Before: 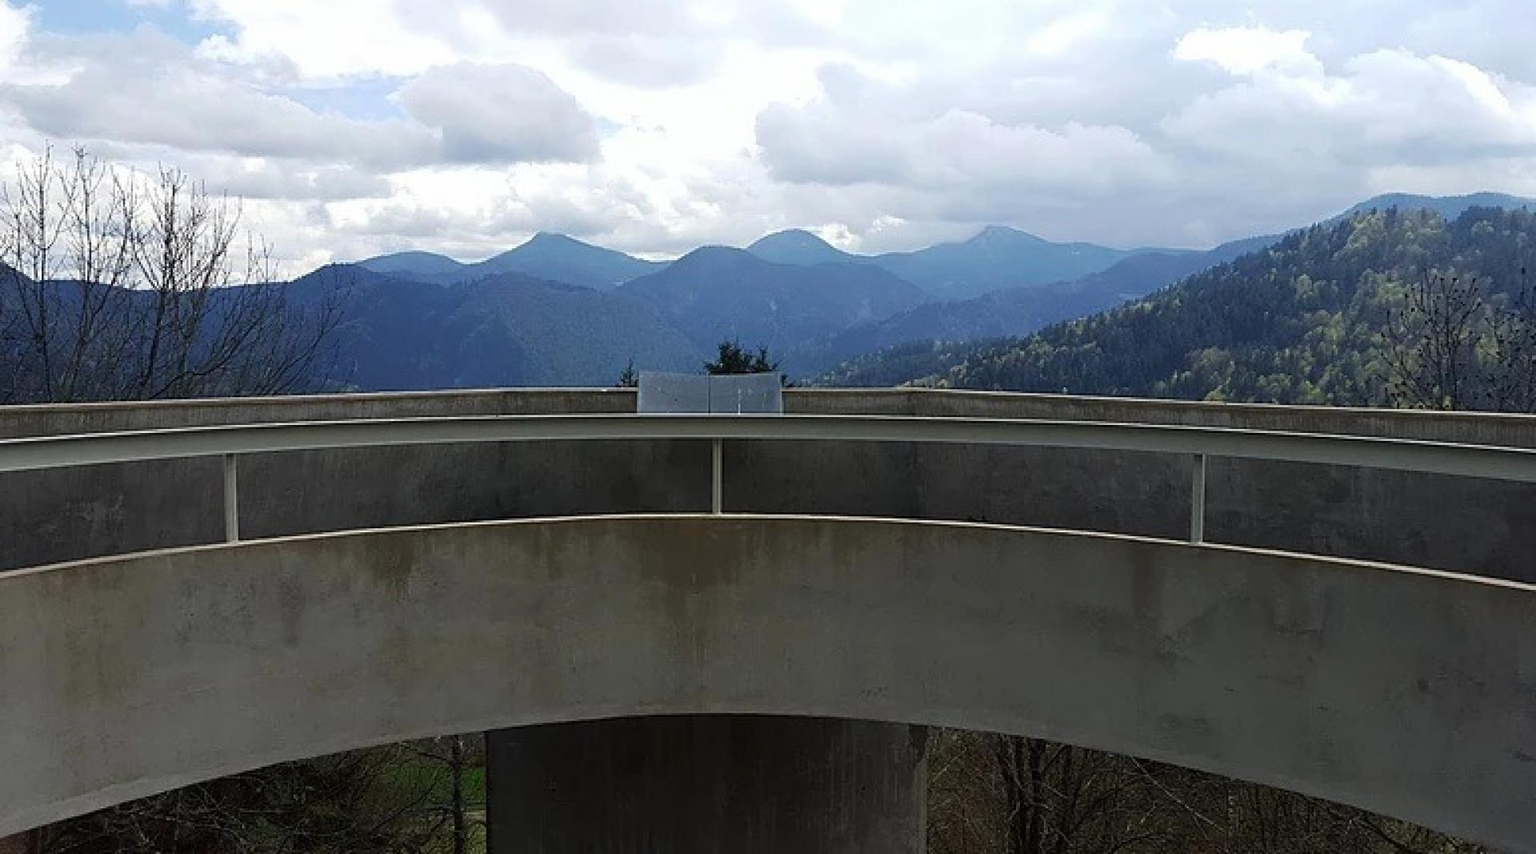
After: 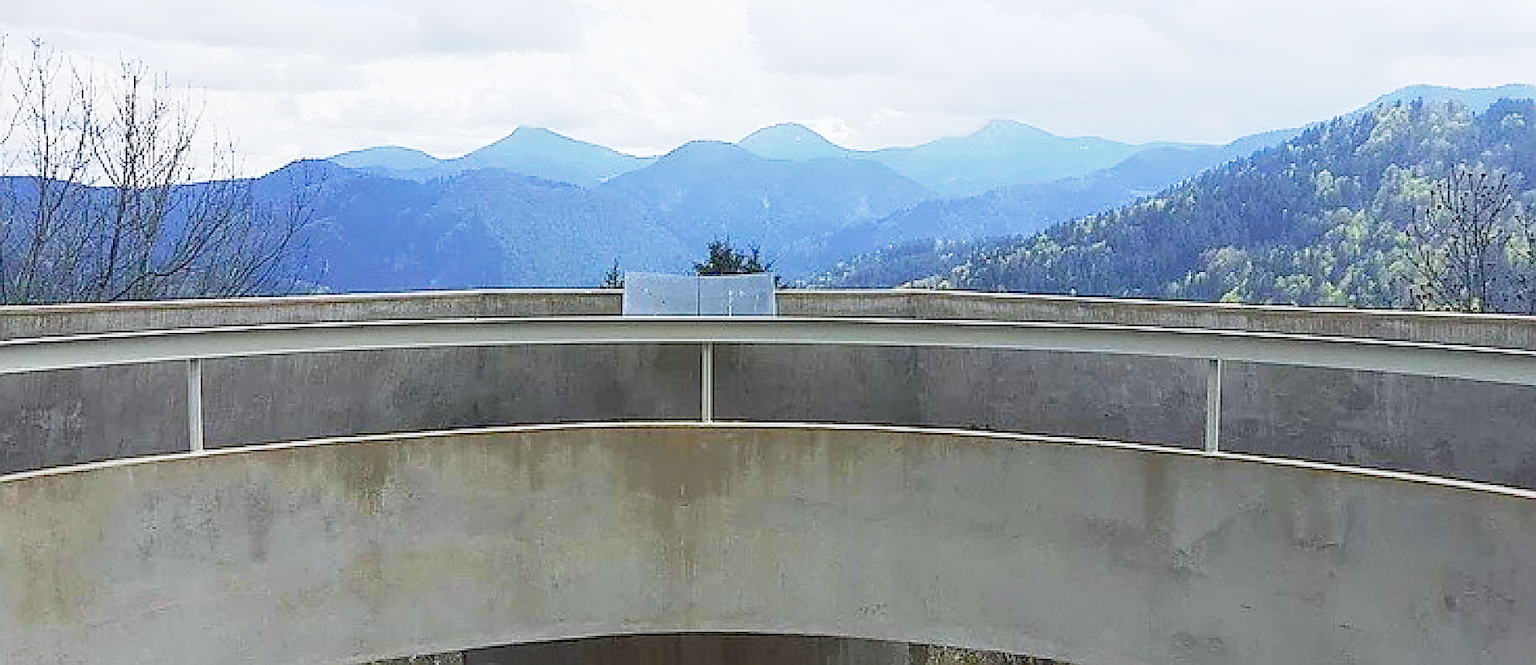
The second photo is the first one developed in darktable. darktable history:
crop and rotate: left 2.991%, top 13.302%, right 1.981%, bottom 12.636%
exposure: exposure 1.5 EV, compensate highlight preservation false
white balance: red 0.98, blue 1.034
local contrast: on, module defaults
color balance rgb: contrast -30%
sharpen: radius 1.4, amount 1.25, threshold 0.7
base curve: curves: ch0 [(0, 0) (0.088, 0.125) (0.176, 0.251) (0.354, 0.501) (0.613, 0.749) (1, 0.877)], preserve colors none
